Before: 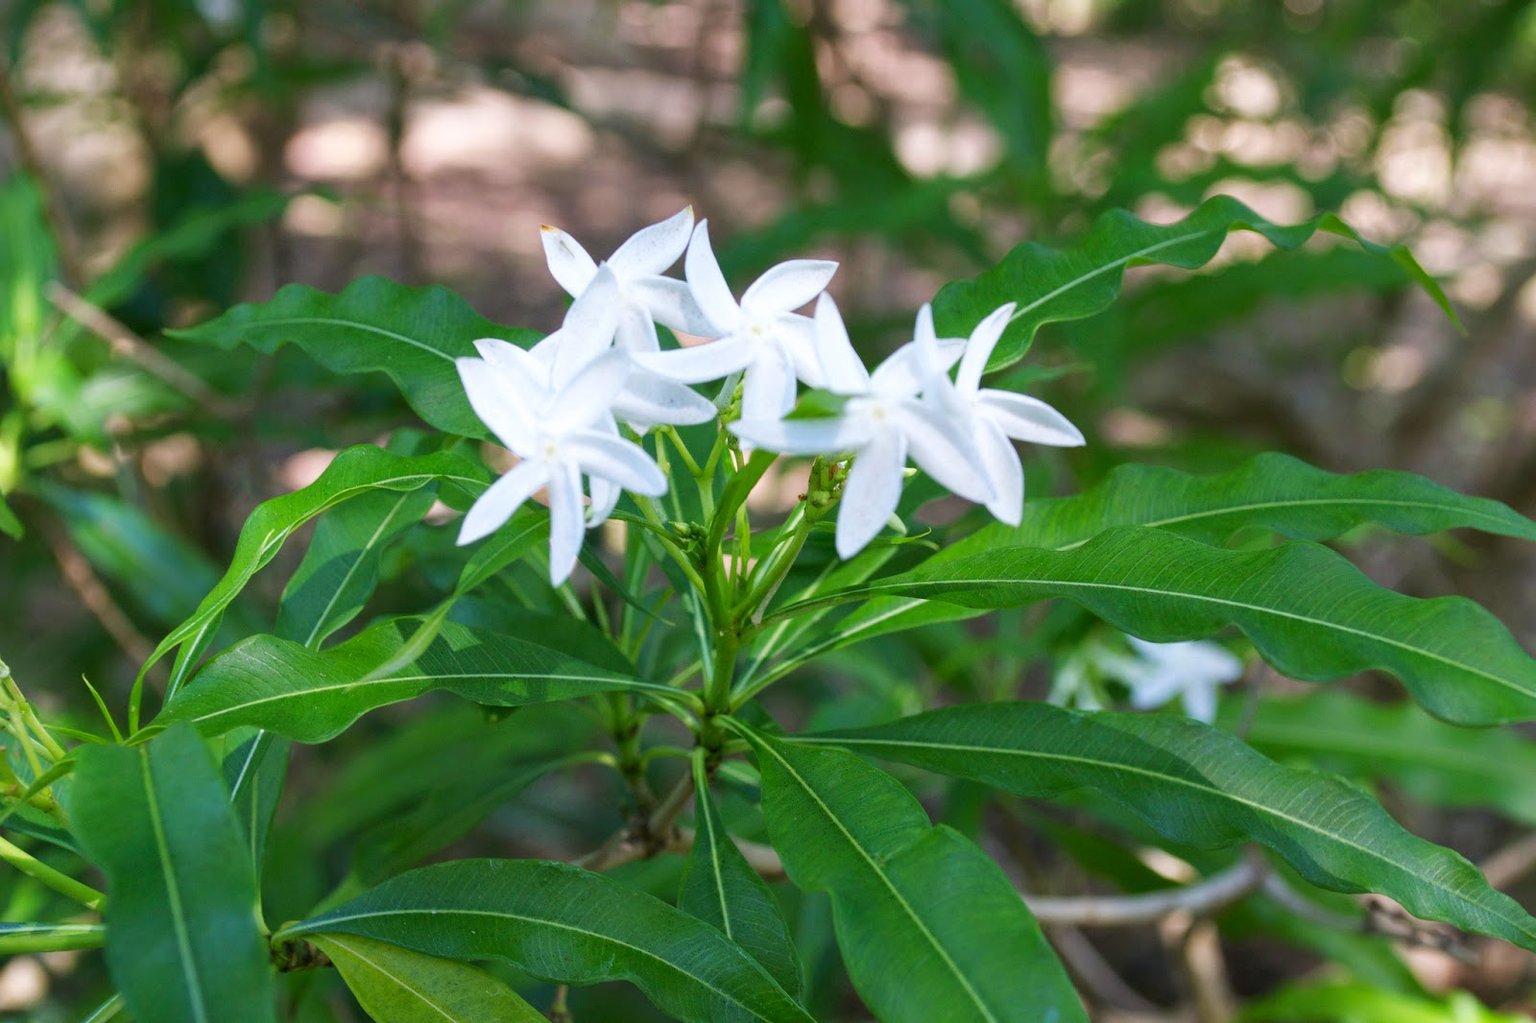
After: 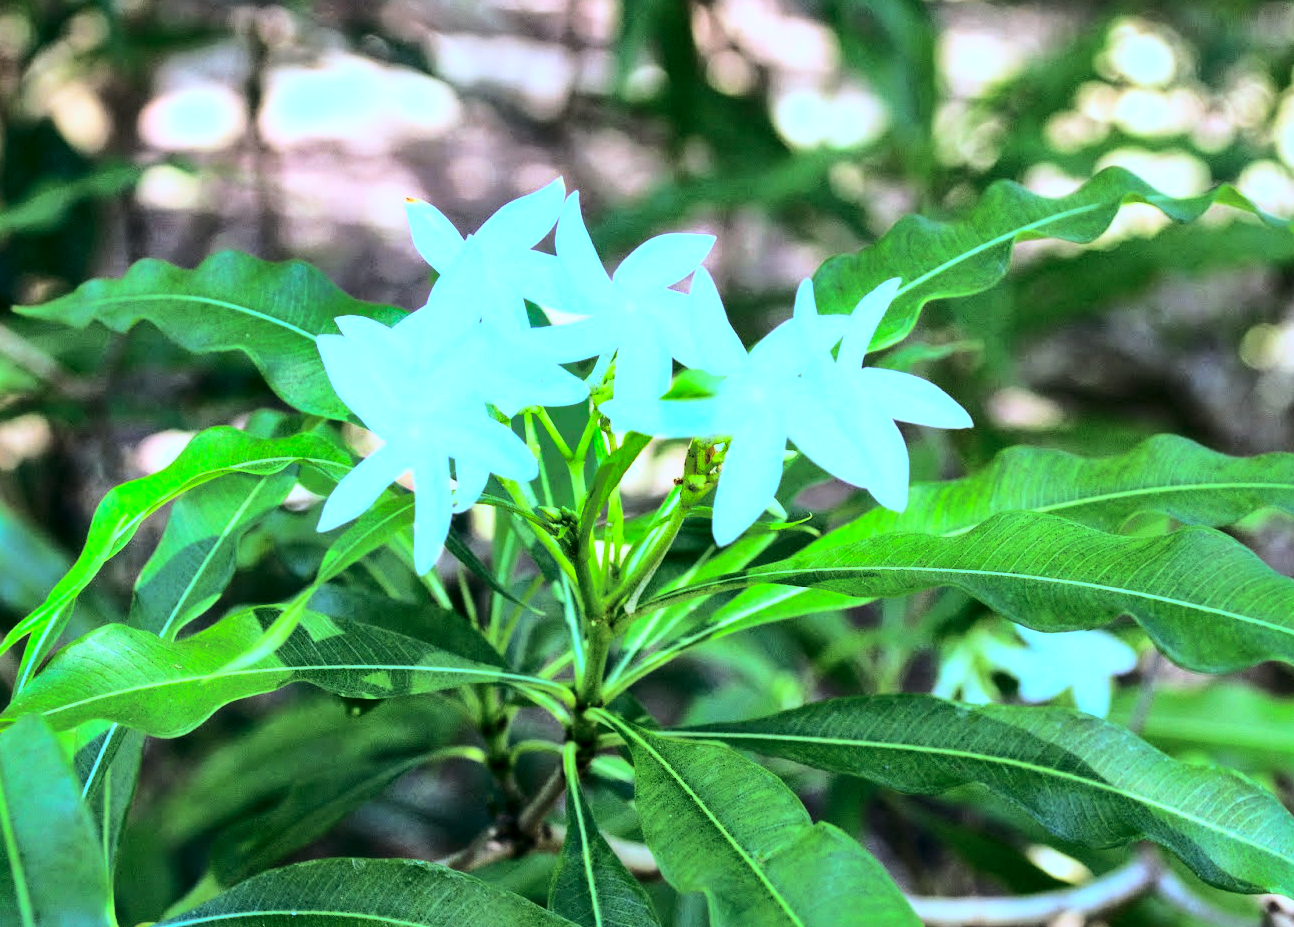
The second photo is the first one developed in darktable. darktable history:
white balance: red 0.924, blue 1.095
tone equalizer: on, module defaults
shadows and highlights: shadows 40, highlights -60
color balance: lift [1.003, 0.993, 1.001, 1.007], gamma [1.018, 1.072, 0.959, 0.928], gain [0.974, 0.873, 1.031, 1.127]
local contrast: highlights 100%, shadows 100%, detail 120%, midtone range 0.2
crop: left 9.929%, top 3.475%, right 9.188%, bottom 9.529%
contrast brightness saturation: contrast 0.28
rgb curve: curves: ch0 [(0, 0) (0.21, 0.15) (0.24, 0.21) (0.5, 0.75) (0.75, 0.96) (0.89, 0.99) (1, 1)]; ch1 [(0, 0.02) (0.21, 0.13) (0.25, 0.2) (0.5, 0.67) (0.75, 0.9) (0.89, 0.97) (1, 1)]; ch2 [(0, 0.02) (0.21, 0.13) (0.25, 0.2) (0.5, 0.67) (0.75, 0.9) (0.89, 0.97) (1, 1)], compensate middle gray true
